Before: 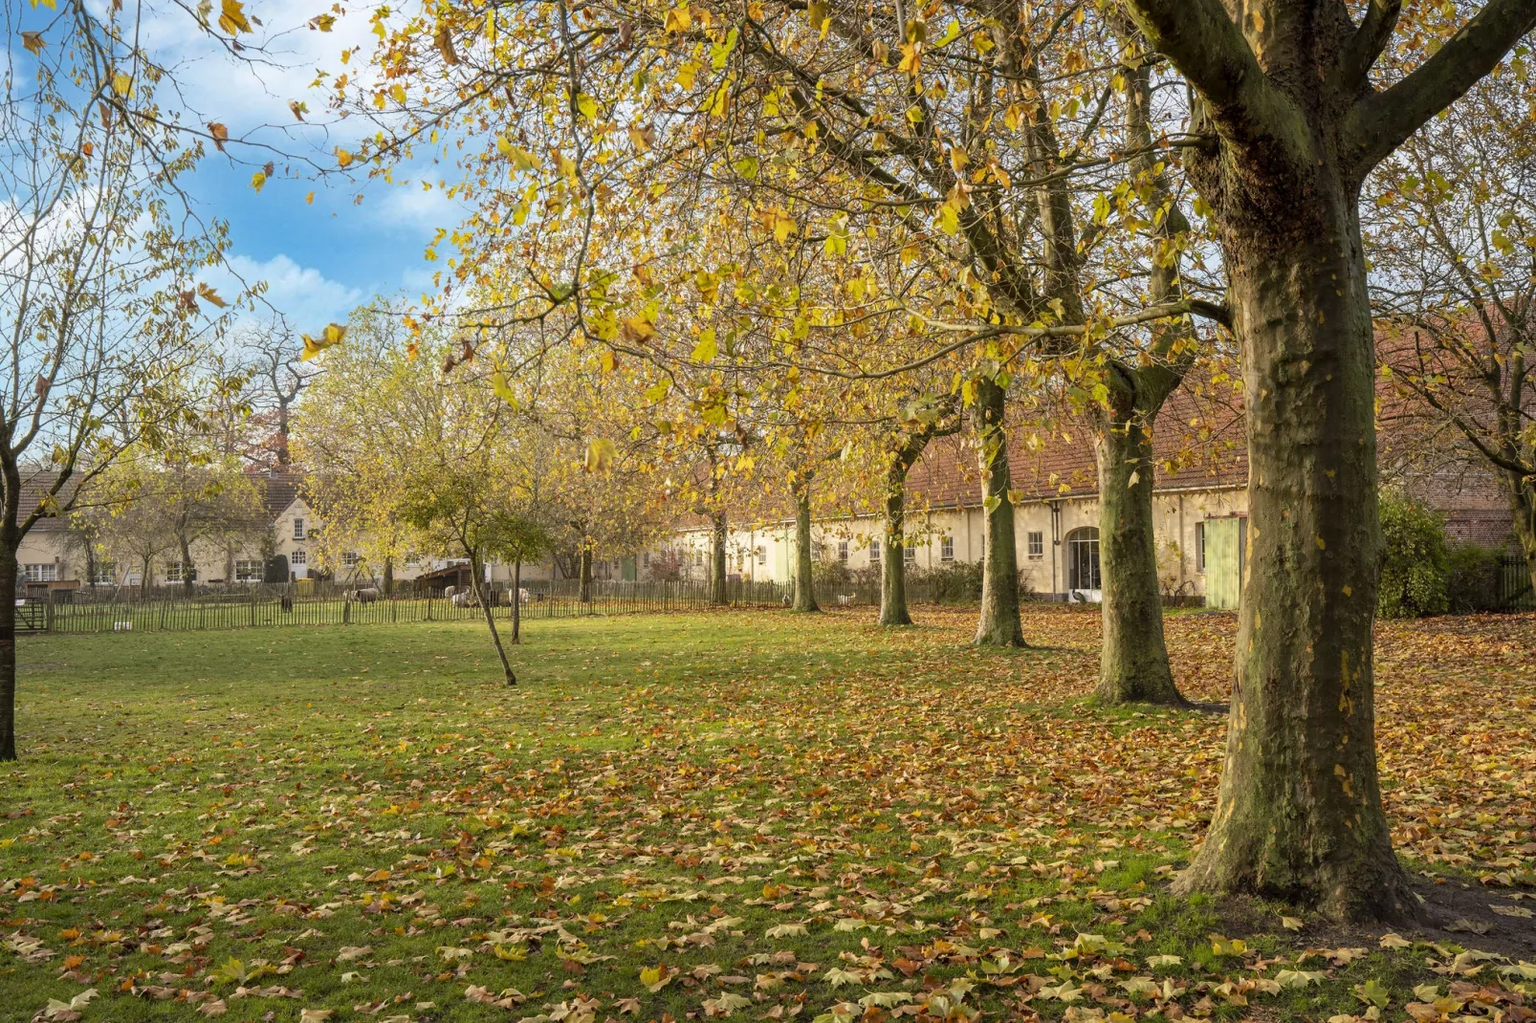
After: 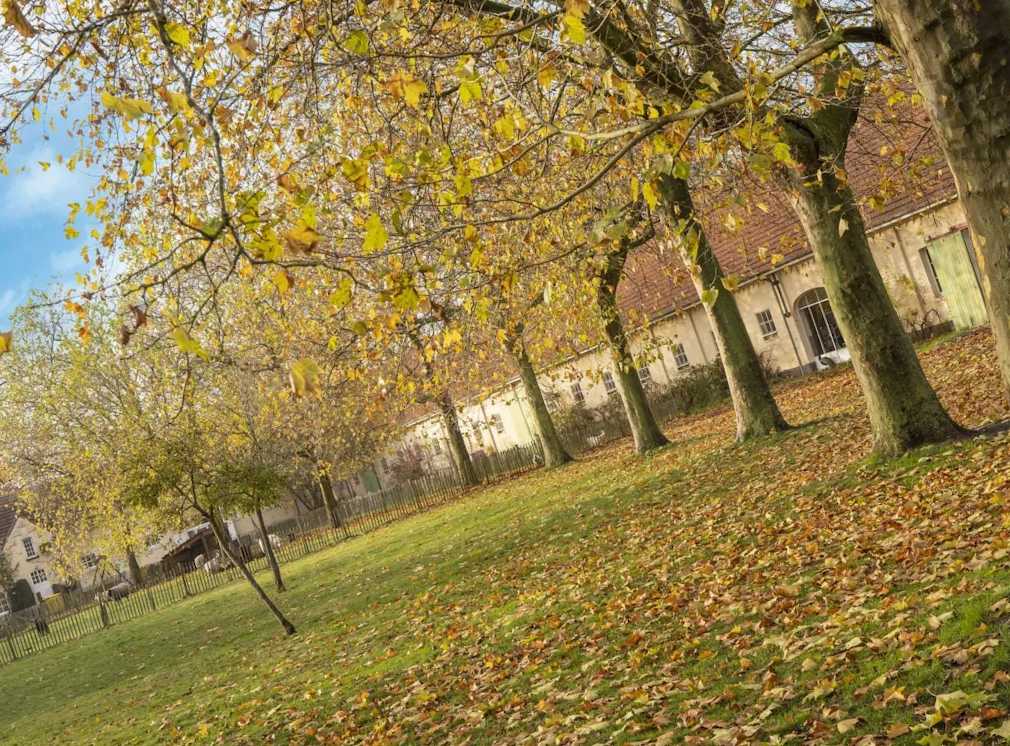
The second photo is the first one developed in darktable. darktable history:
crop and rotate: angle 18.15°, left 6.751%, right 4.03%, bottom 1.126%
